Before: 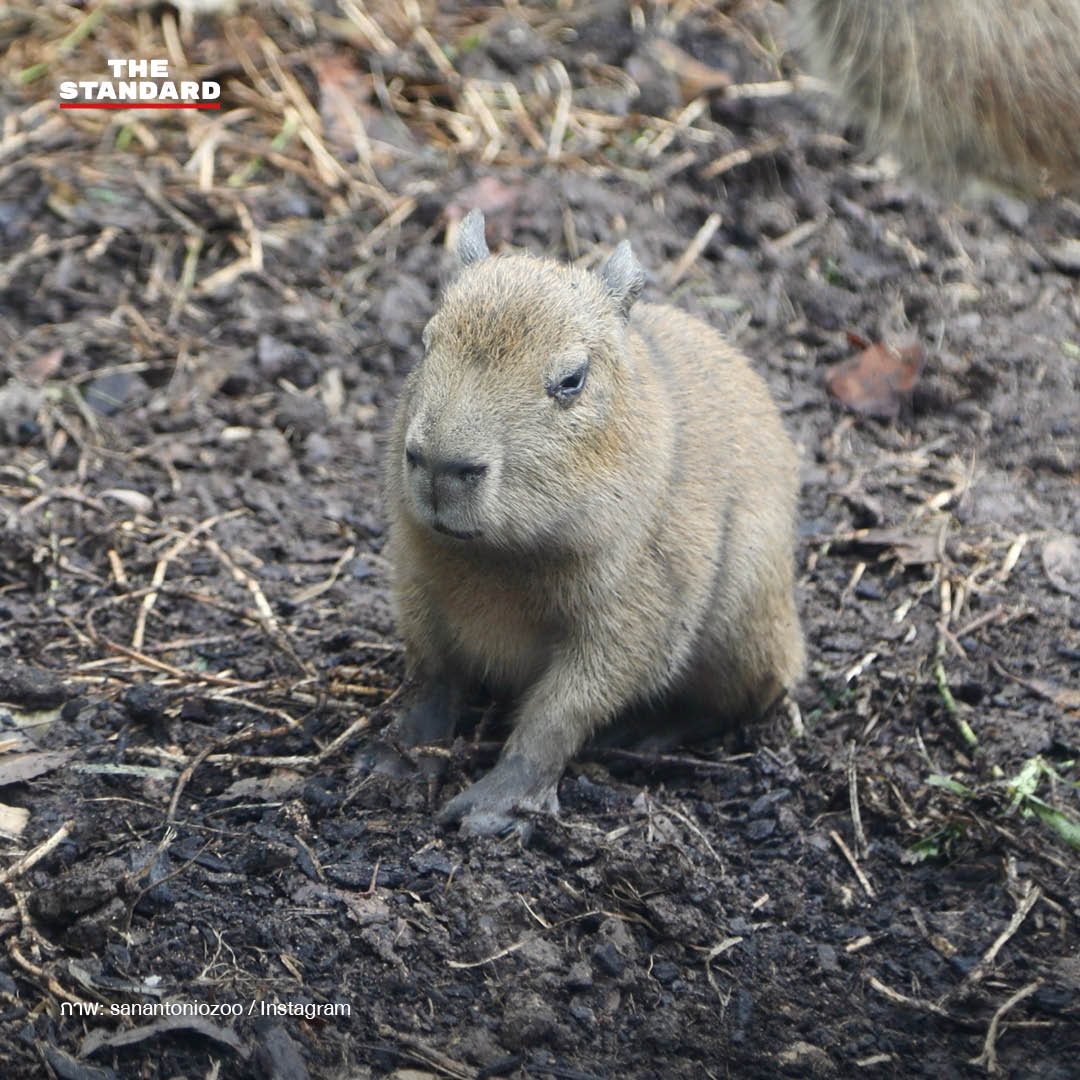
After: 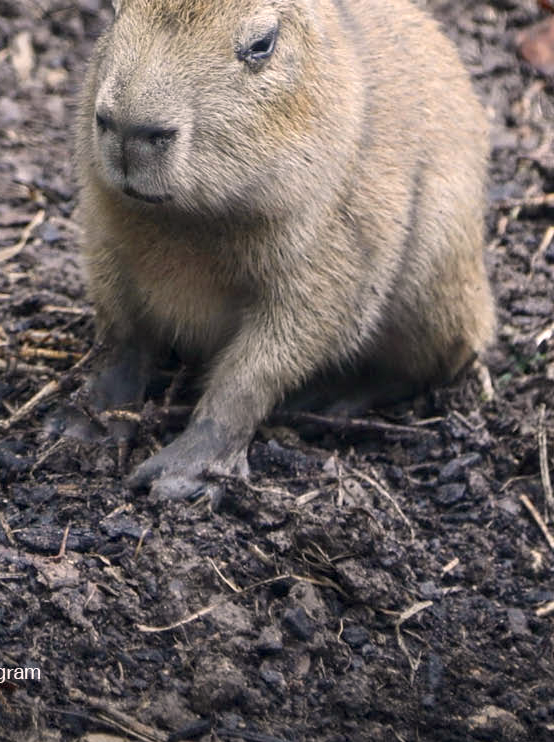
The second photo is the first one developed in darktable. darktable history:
crop and rotate: left 28.755%, top 31.233%, right 19.864%
color correction: highlights a* 7.3, highlights b* 3.9
shadows and highlights: shadows -10.69, white point adjustment 1.48, highlights 8.92
local contrast: on, module defaults
